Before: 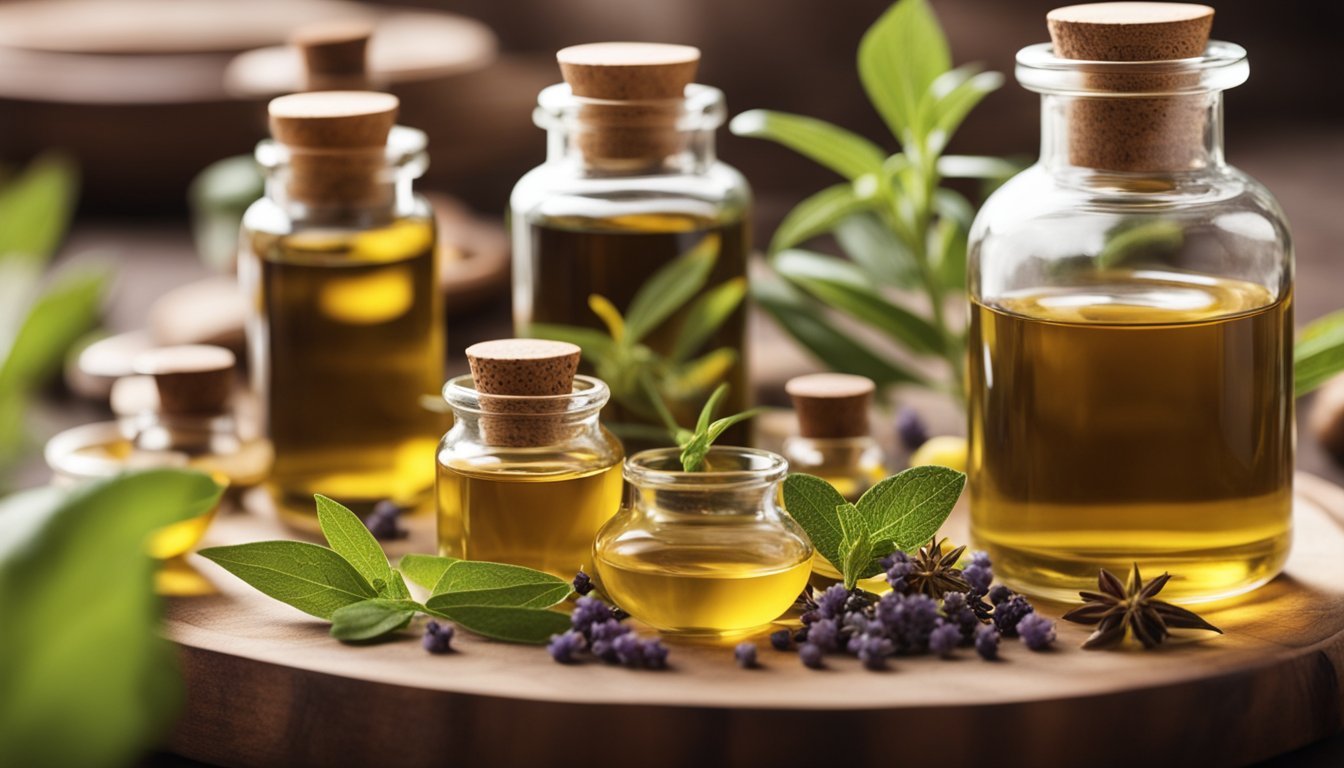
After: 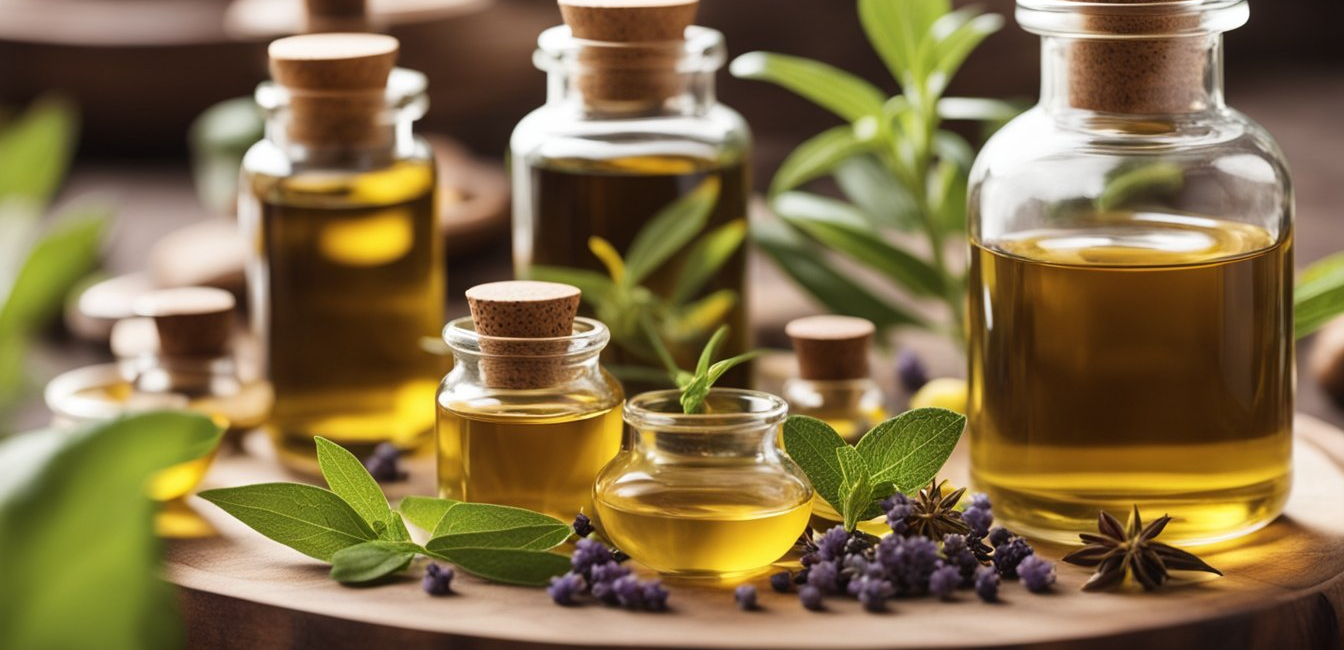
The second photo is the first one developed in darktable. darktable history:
crop: top 7.562%, bottom 7.692%
